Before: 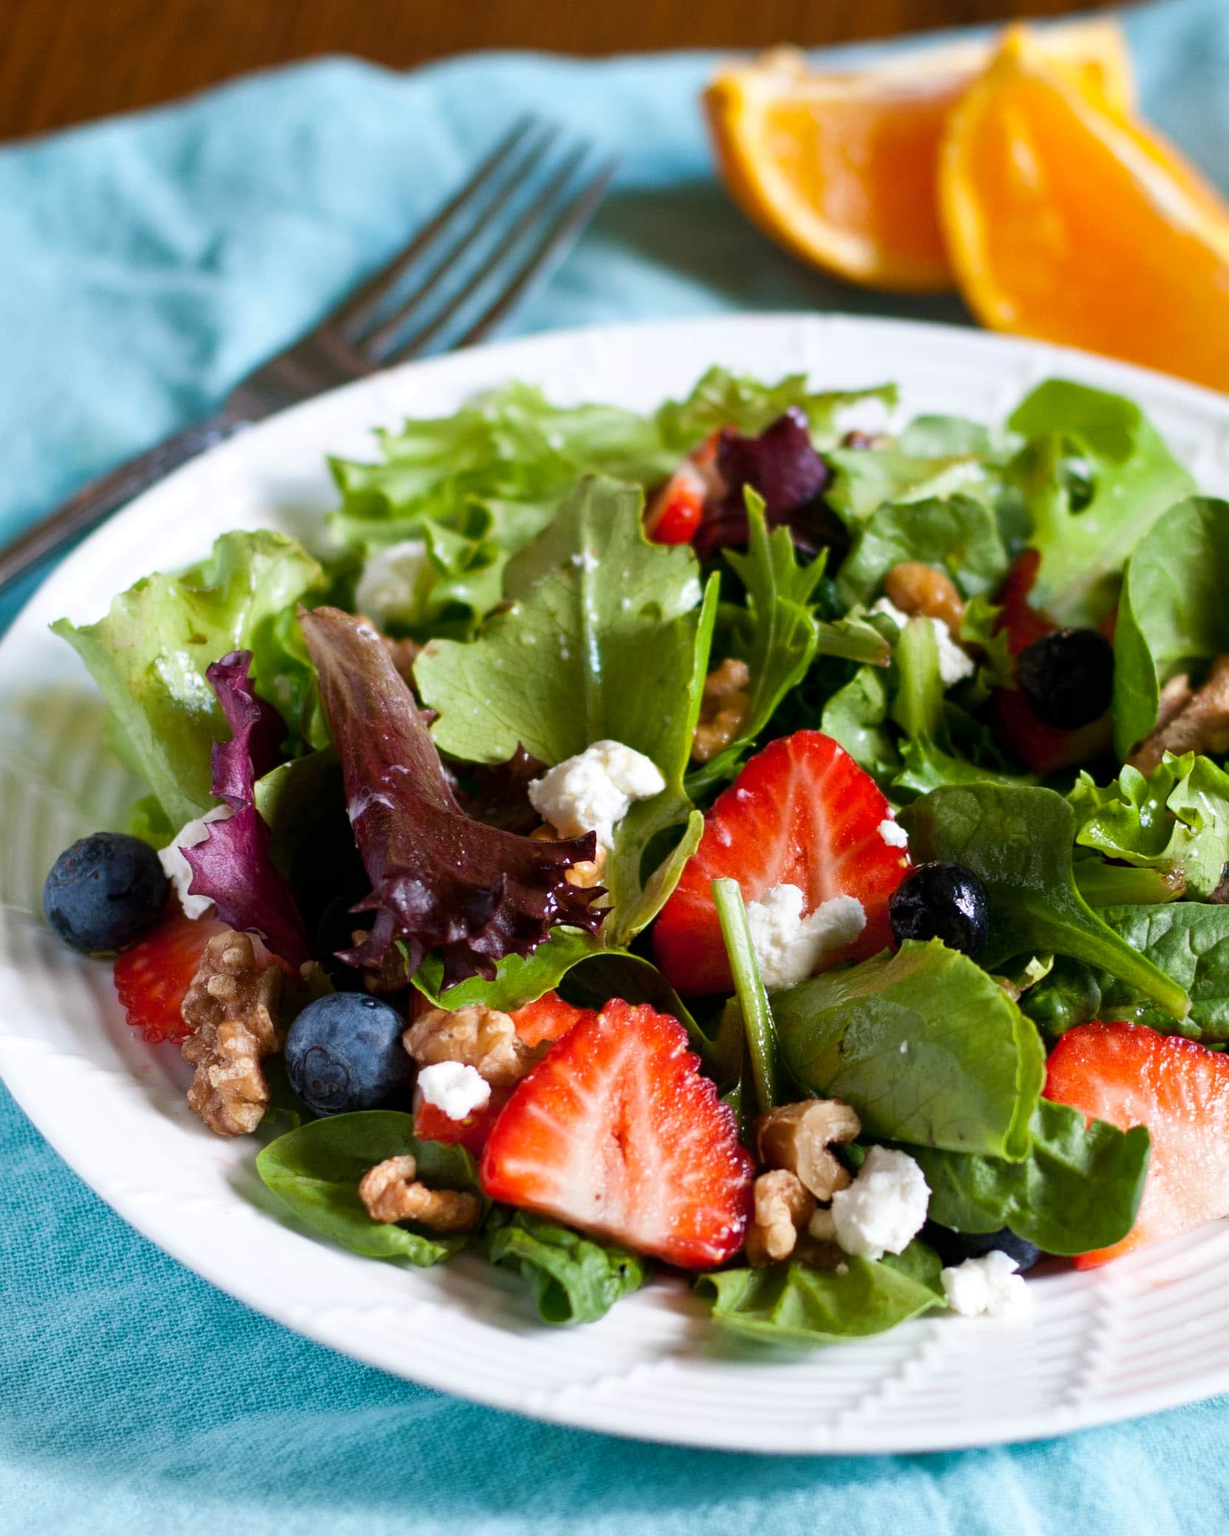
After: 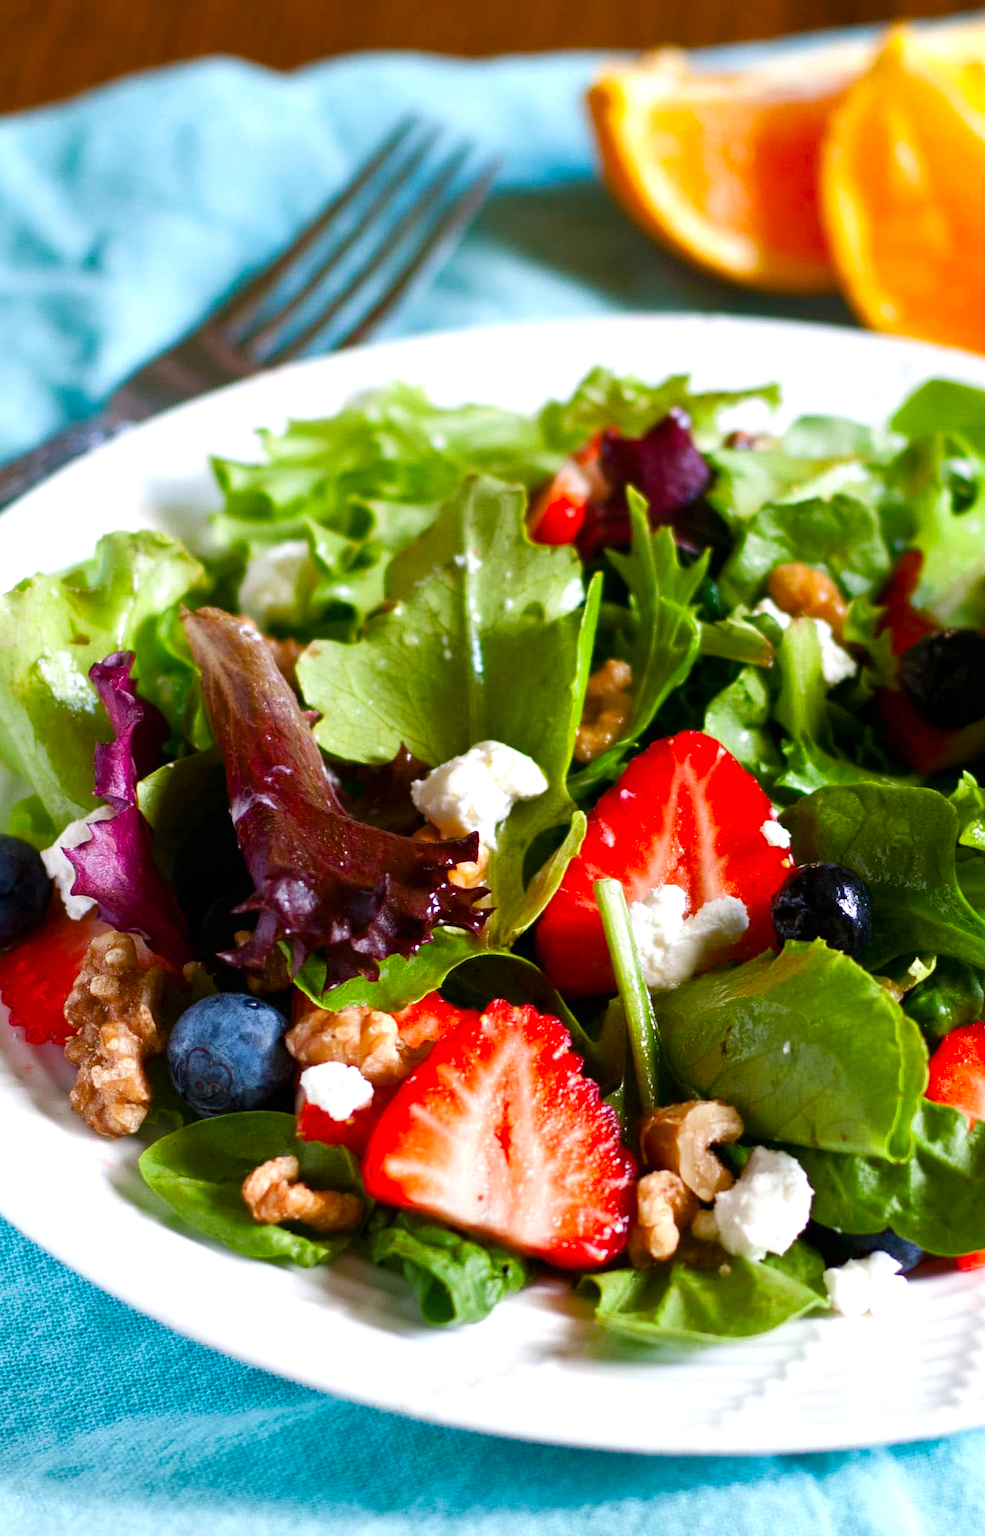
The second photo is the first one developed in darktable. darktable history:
crop and rotate: left 9.597%, right 10.195%
color balance rgb: linear chroma grading › shadows 32%, linear chroma grading › global chroma -2%, linear chroma grading › mid-tones 4%, perceptual saturation grading › global saturation -2%, perceptual saturation grading › highlights -8%, perceptual saturation grading › mid-tones 8%, perceptual saturation grading › shadows 4%, perceptual brilliance grading › highlights 8%, perceptual brilliance grading › mid-tones 4%, perceptual brilliance grading › shadows 2%, global vibrance 16%, saturation formula JzAzBz (2021)
exposure: exposure 0.15 EV, compensate highlight preservation false
vibrance: vibrance 60%
